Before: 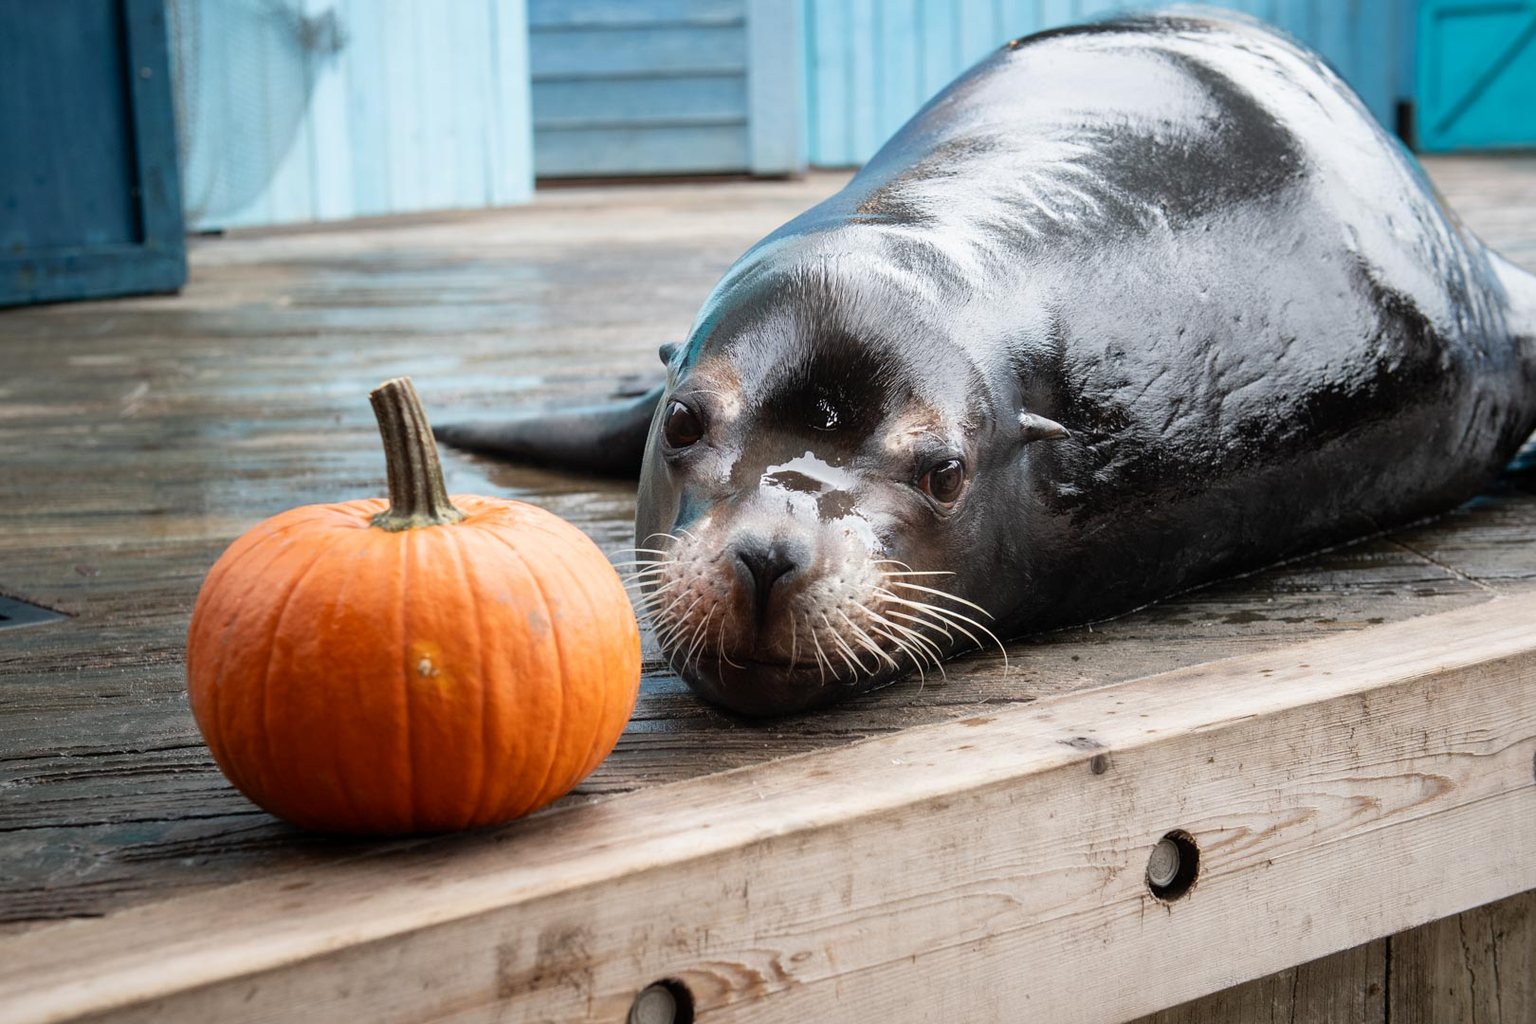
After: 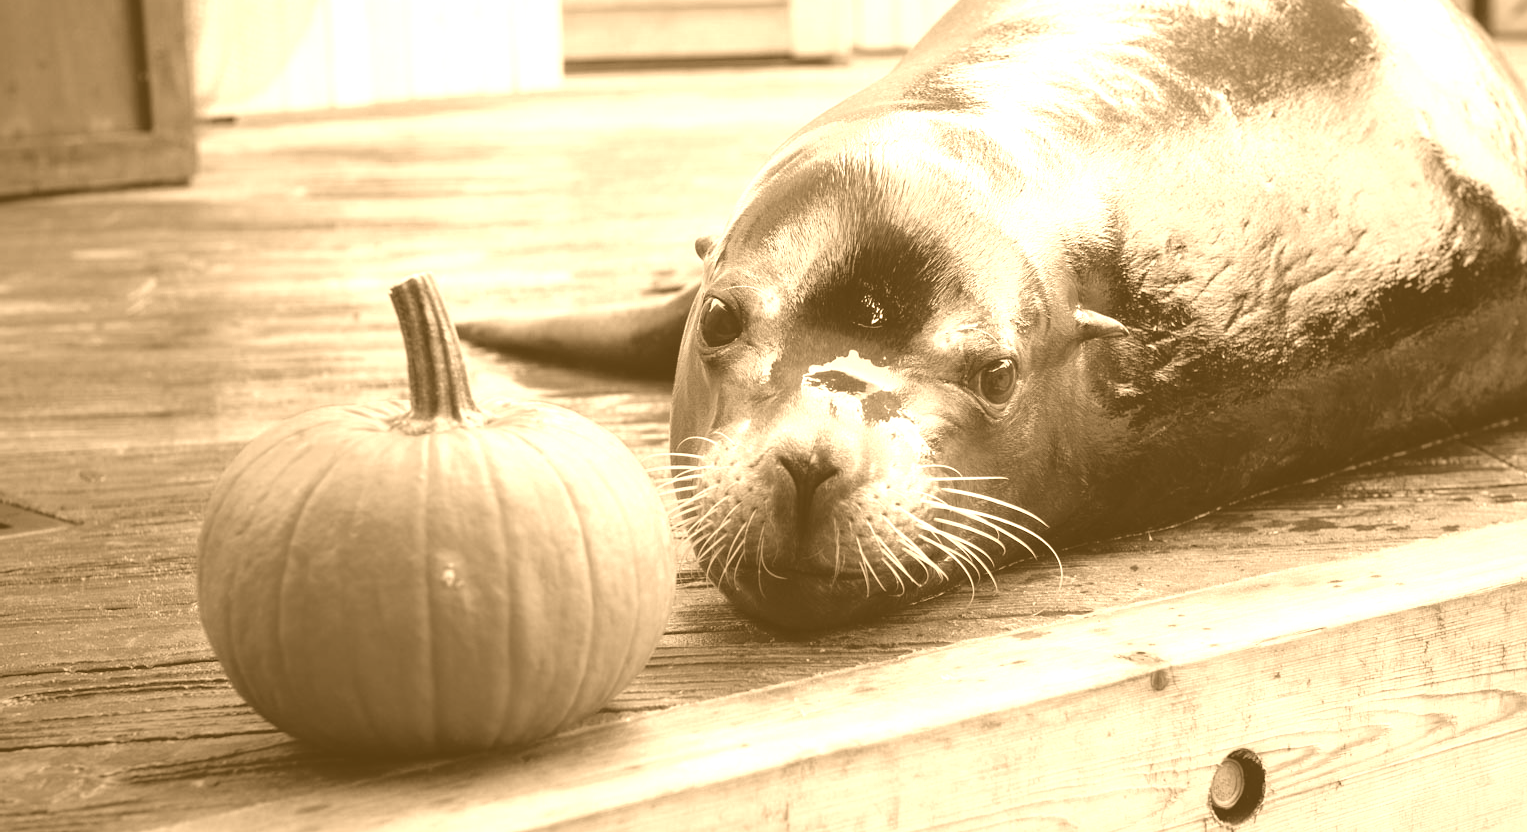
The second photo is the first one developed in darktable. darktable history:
color zones: curves: ch0 [(0, 0.363) (0.128, 0.373) (0.25, 0.5) (0.402, 0.407) (0.521, 0.525) (0.63, 0.559) (0.729, 0.662) (0.867, 0.471)]; ch1 [(0, 0.515) (0.136, 0.618) (0.25, 0.5) (0.378, 0) (0.516, 0) (0.622, 0.593) (0.737, 0.819) (0.87, 0.593)]; ch2 [(0, 0.529) (0.128, 0.471) (0.282, 0.451) (0.386, 0.662) (0.516, 0.525) (0.633, 0.554) (0.75, 0.62) (0.875, 0.441)]
colorize: hue 28.8°, source mix 100%
crop and rotate: angle 0.03°, top 11.643%, right 5.651%, bottom 11.189%
